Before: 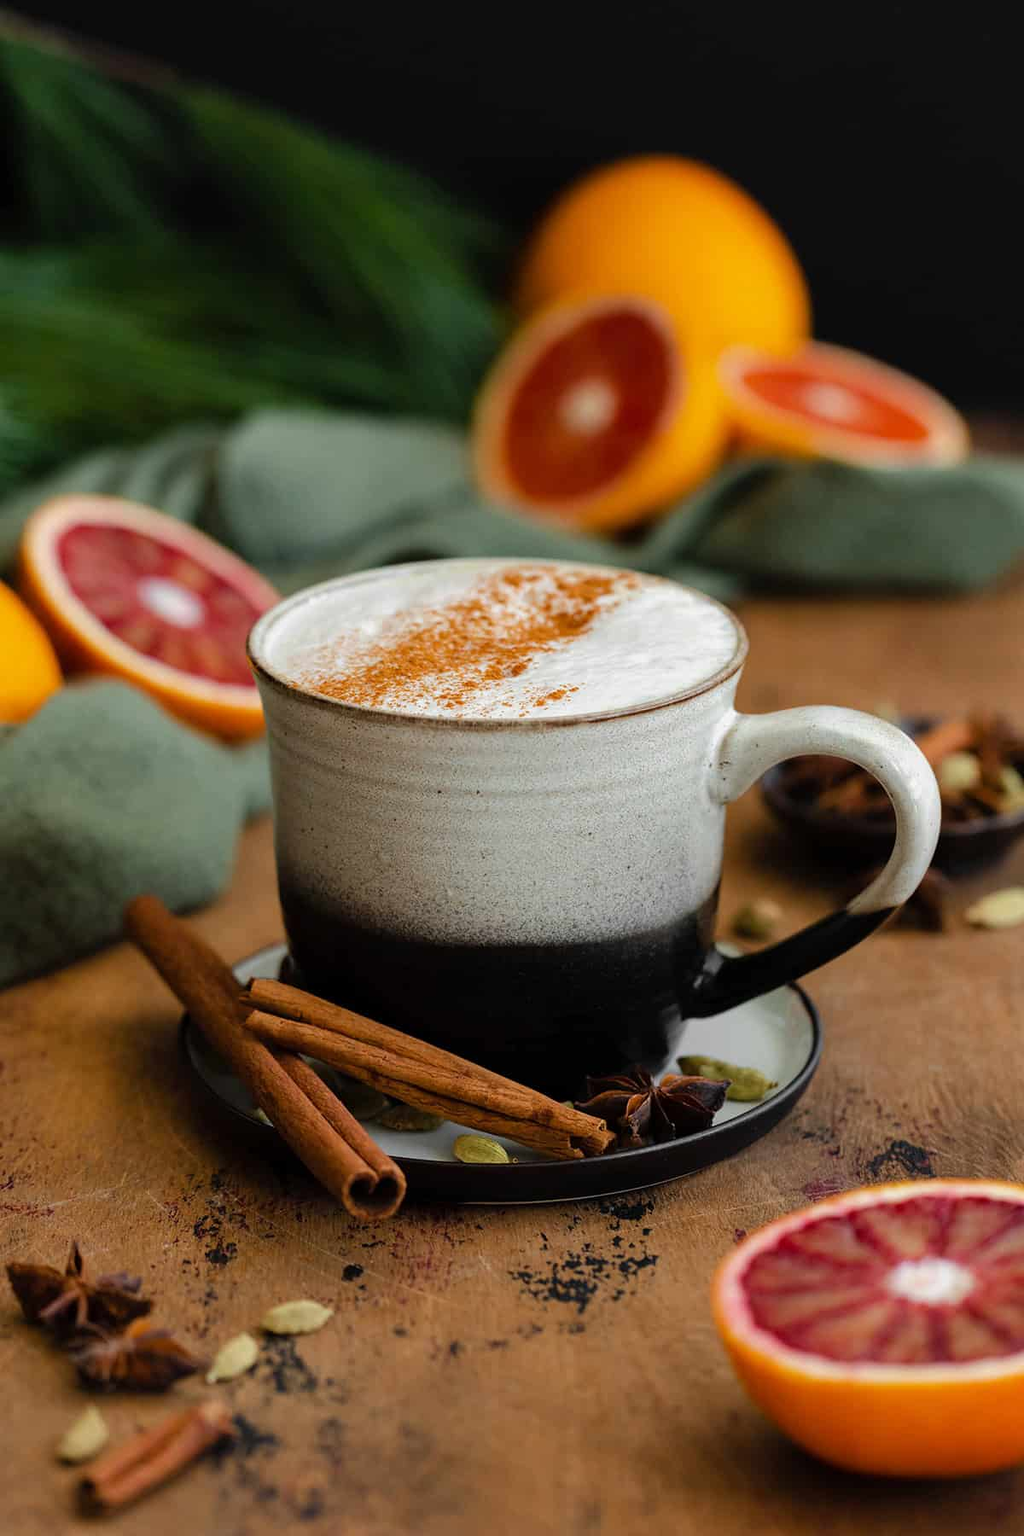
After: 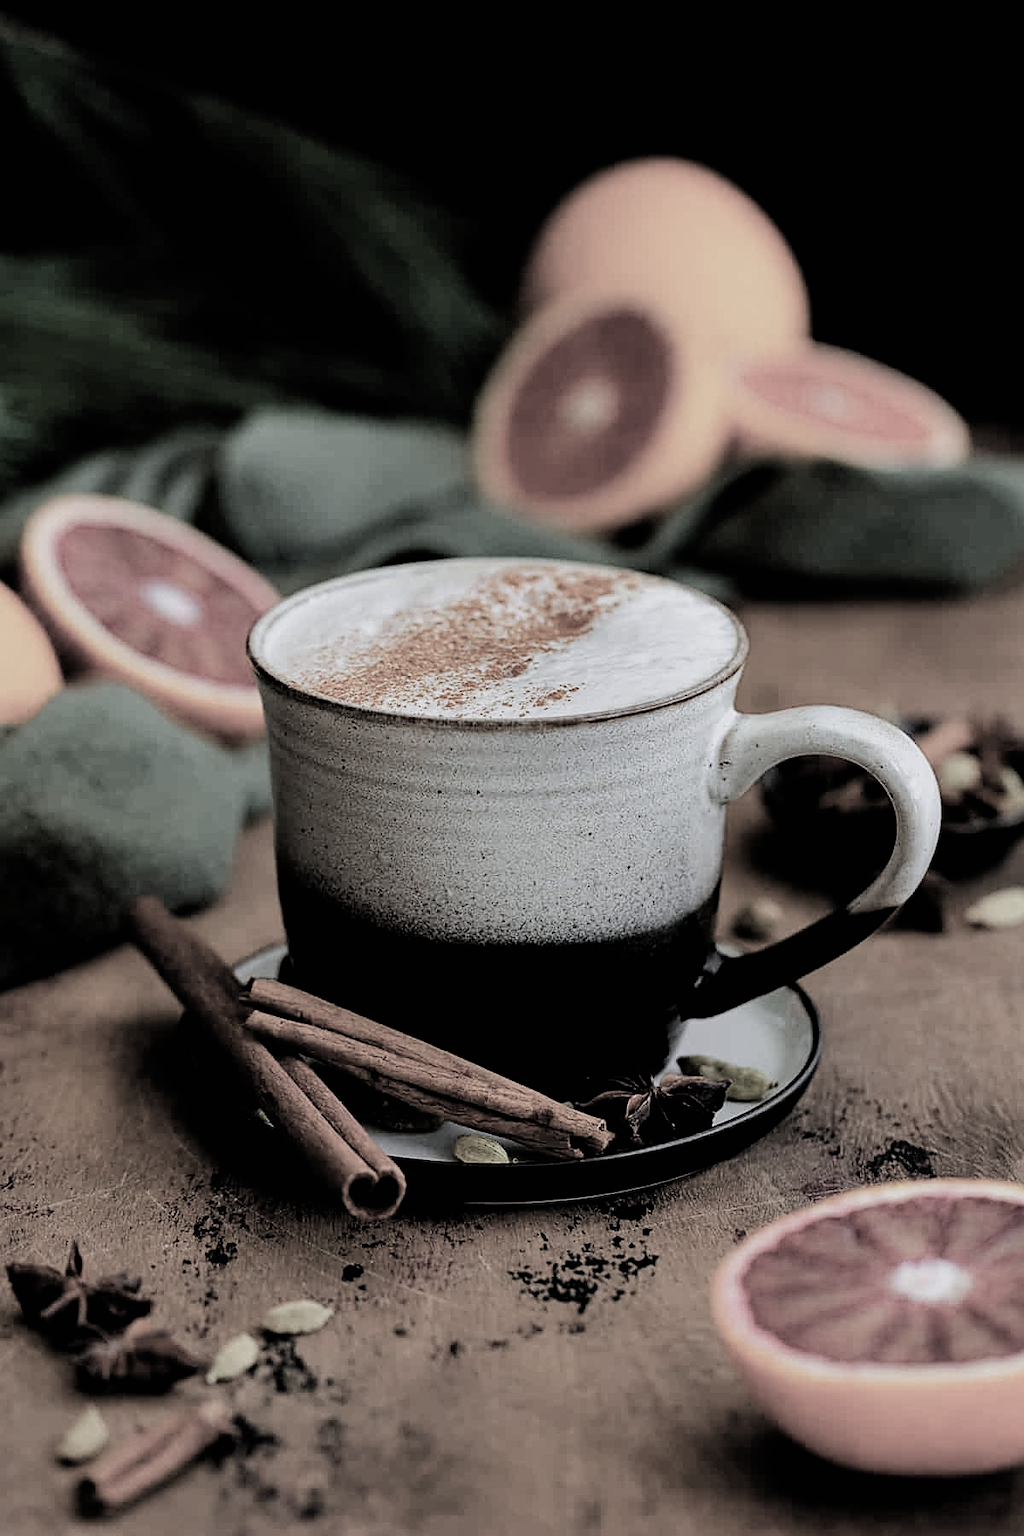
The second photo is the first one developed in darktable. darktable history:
filmic rgb: black relative exposure -5.13 EV, white relative exposure 3.95 EV, hardness 2.89, contrast 1.296, highlights saturation mix -30.86%, color science v4 (2020)
sharpen: on, module defaults
haze removal: compatibility mode true
shadows and highlights: shadows 20.8, highlights -81.52, soften with gaussian
color calibration: gray › normalize channels true, illuminant as shot in camera, x 0.358, y 0.373, temperature 4628.91 K, gamut compression 0.021
